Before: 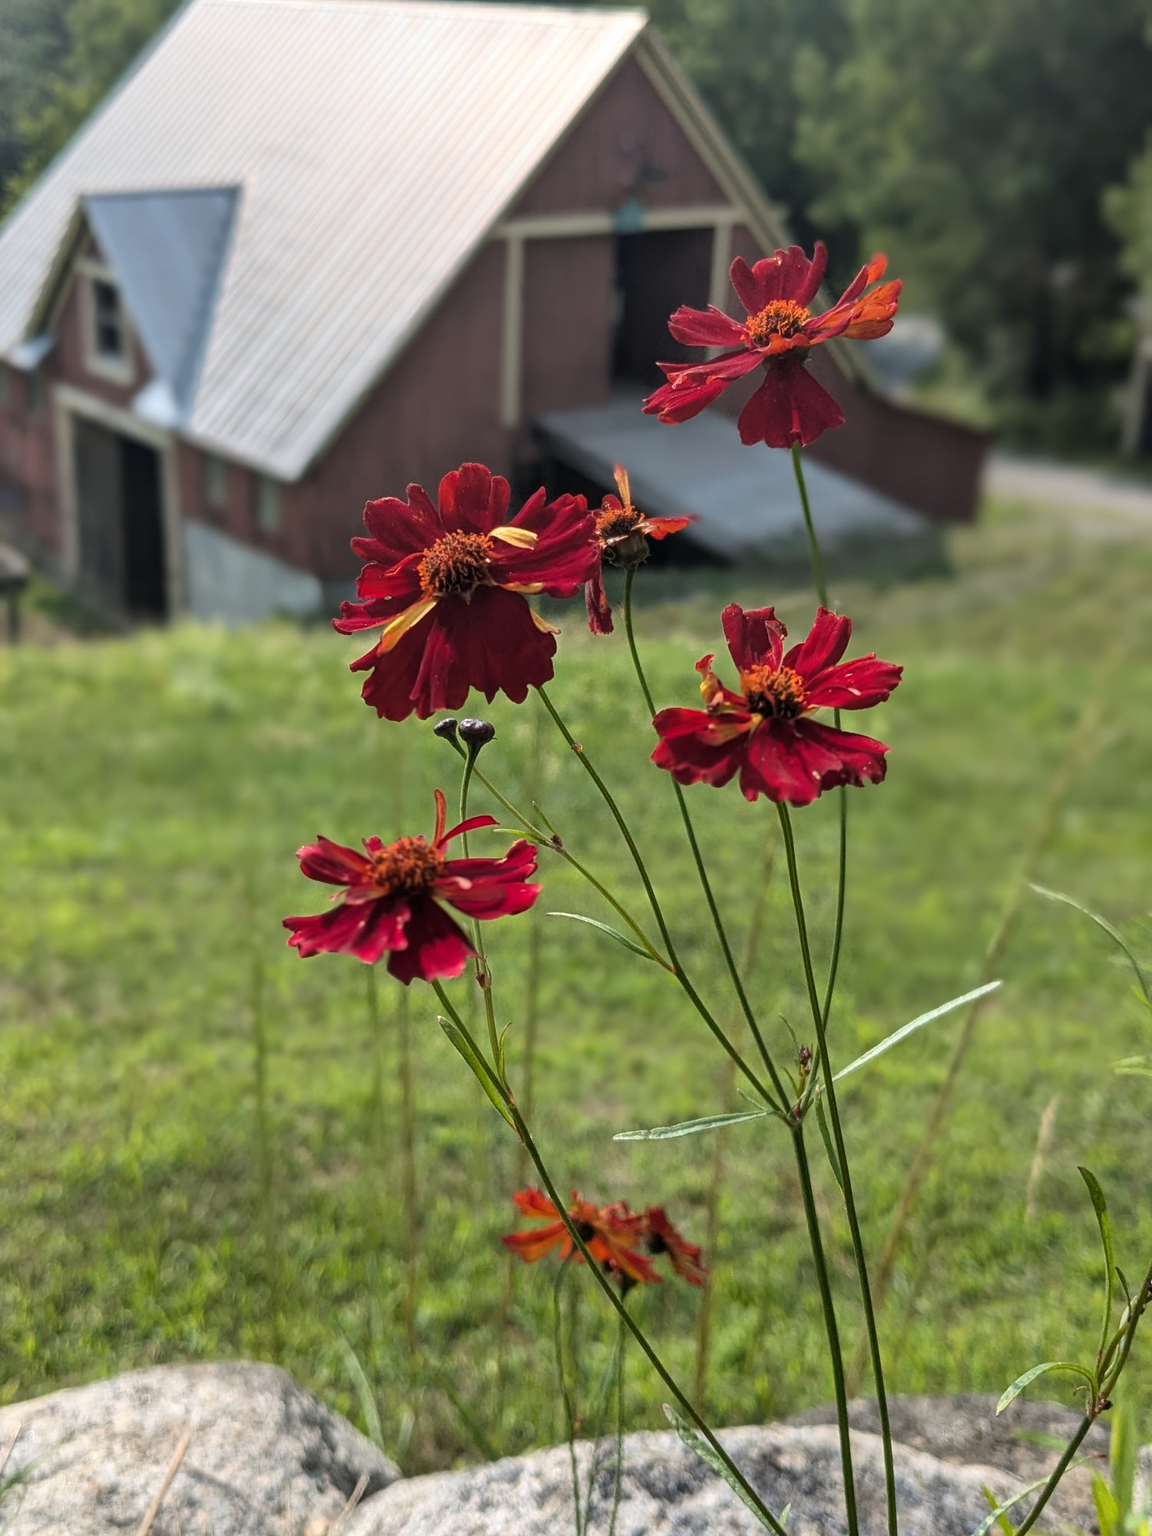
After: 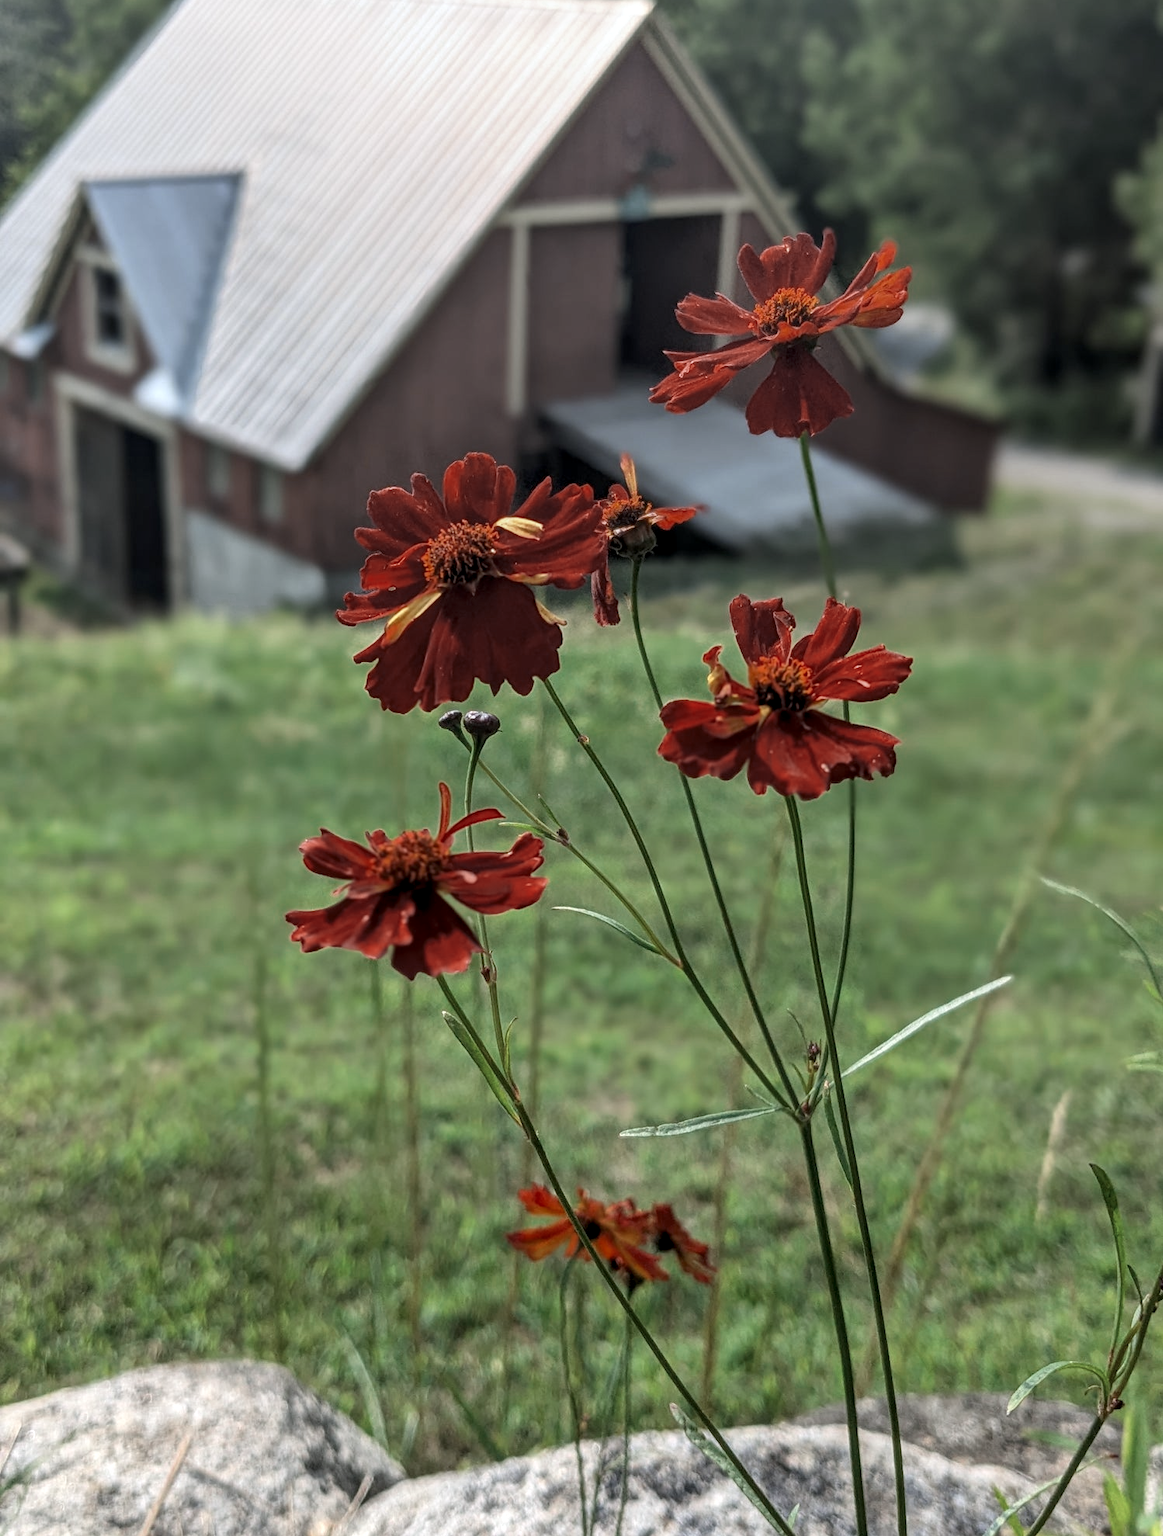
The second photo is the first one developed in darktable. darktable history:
local contrast: on, module defaults
color zones: curves: ch0 [(0, 0.5) (0.125, 0.4) (0.25, 0.5) (0.375, 0.4) (0.5, 0.4) (0.625, 0.6) (0.75, 0.6) (0.875, 0.5)]; ch1 [(0, 0.35) (0.125, 0.45) (0.25, 0.35) (0.375, 0.35) (0.5, 0.35) (0.625, 0.35) (0.75, 0.45) (0.875, 0.35)]; ch2 [(0, 0.6) (0.125, 0.5) (0.25, 0.5) (0.375, 0.6) (0.5, 0.6) (0.625, 0.5) (0.75, 0.5) (0.875, 0.5)]
white balance: red 0.988, blue 1.017
crop: top 1.049%, right 0.001%
